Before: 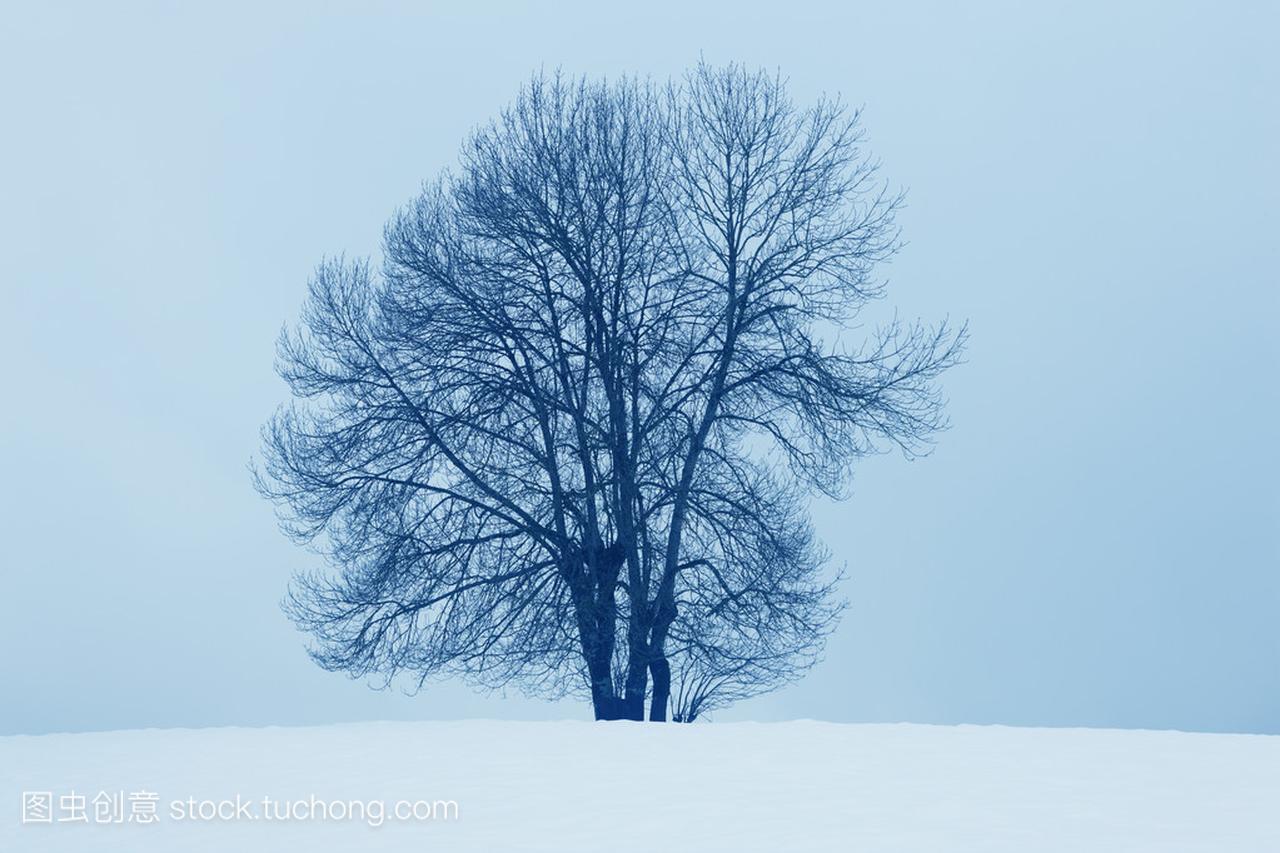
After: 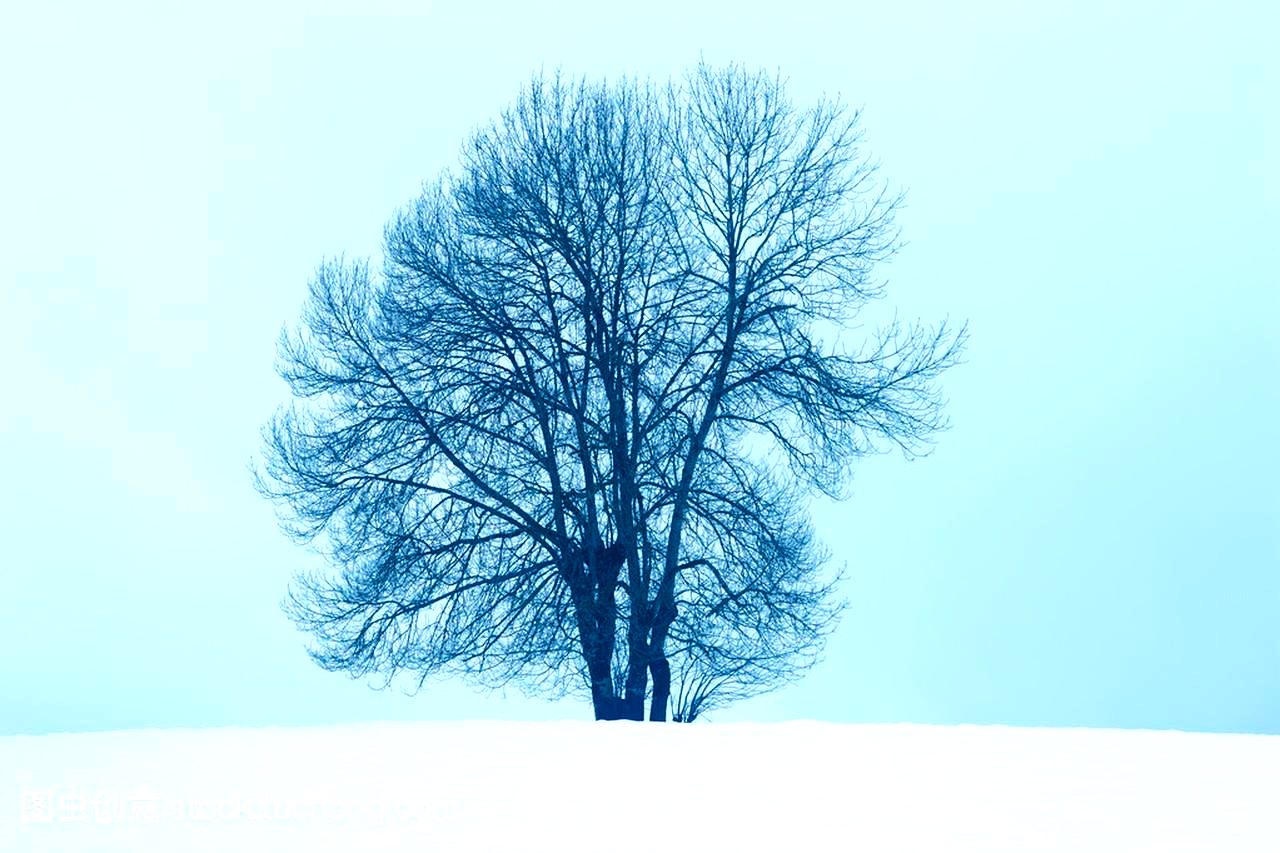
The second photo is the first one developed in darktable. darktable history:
tone equalizer: -8 EV -0.767 EV, -7 EV -0.684 EV, -6 EV -0.625 EV, -5 EV -0.394 EV, -3 EV 0.404 EV, -2 EV 0.6 EV, -1 EV 0.697 EV, +0 EV 0.773 EV, edges refinement/feathering 500, mask exposure compensation -1.25 EV, preserve details no
